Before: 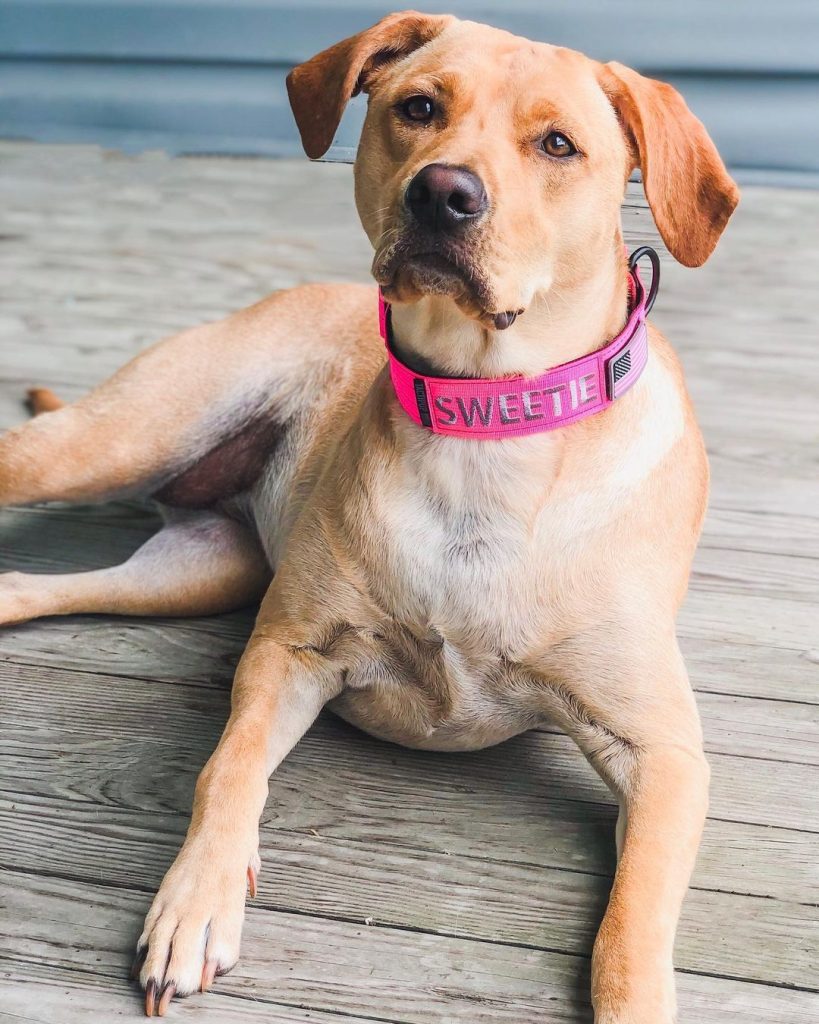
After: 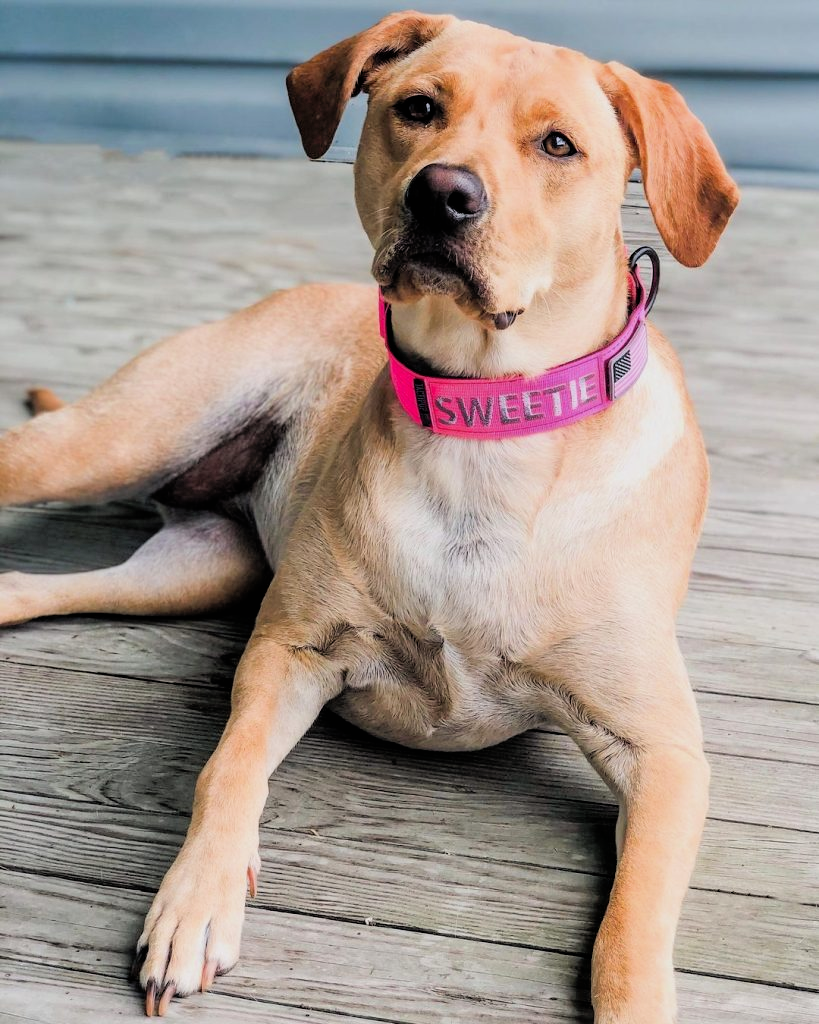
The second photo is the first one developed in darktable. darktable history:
shadows and highlights: on, module defaults
filmic rgb: black relative exposure -4.01 EV, white relative exposure 2.99 EV, hardness 3, contrast 1.393
